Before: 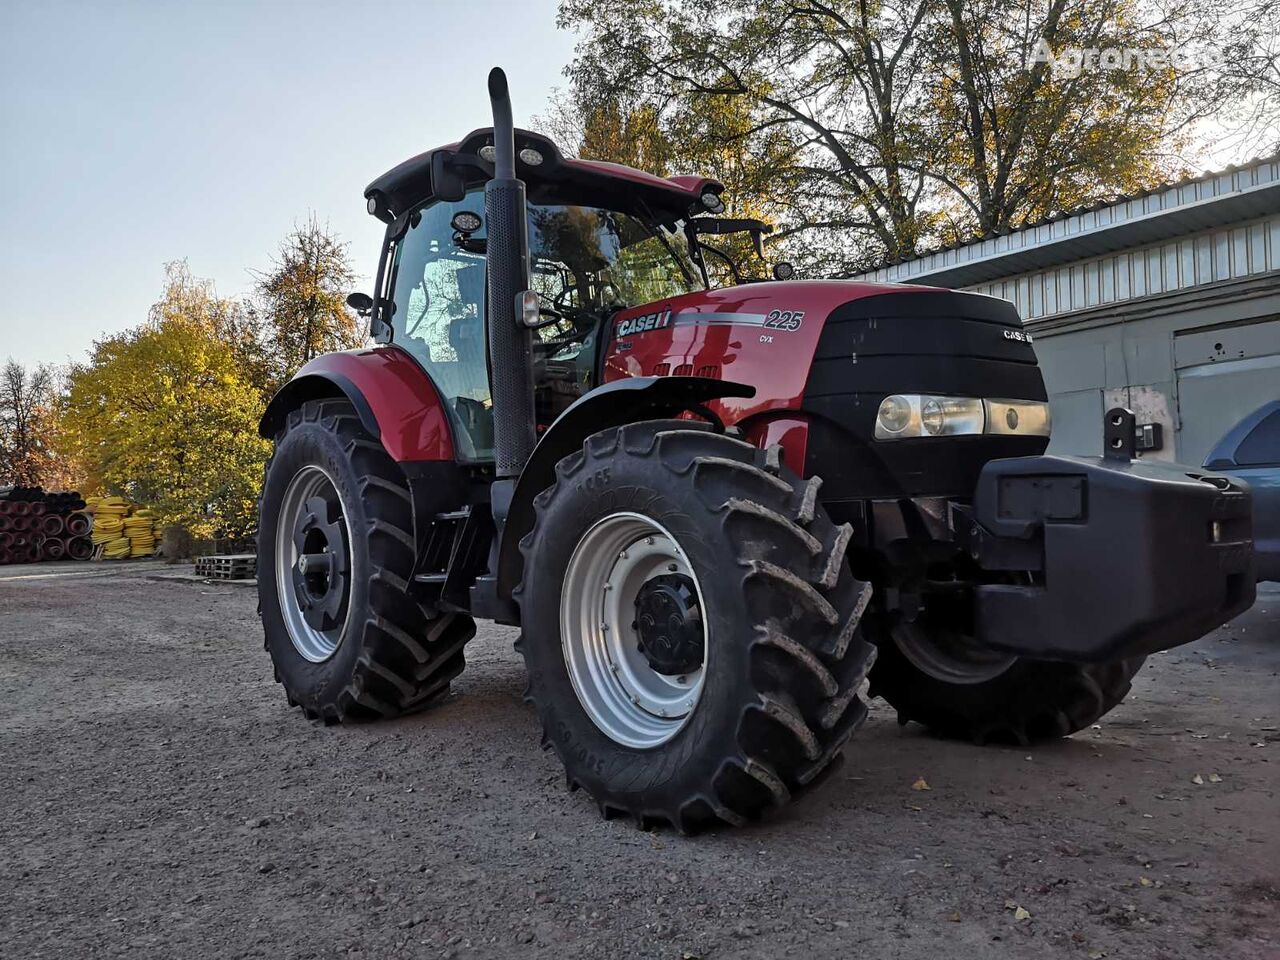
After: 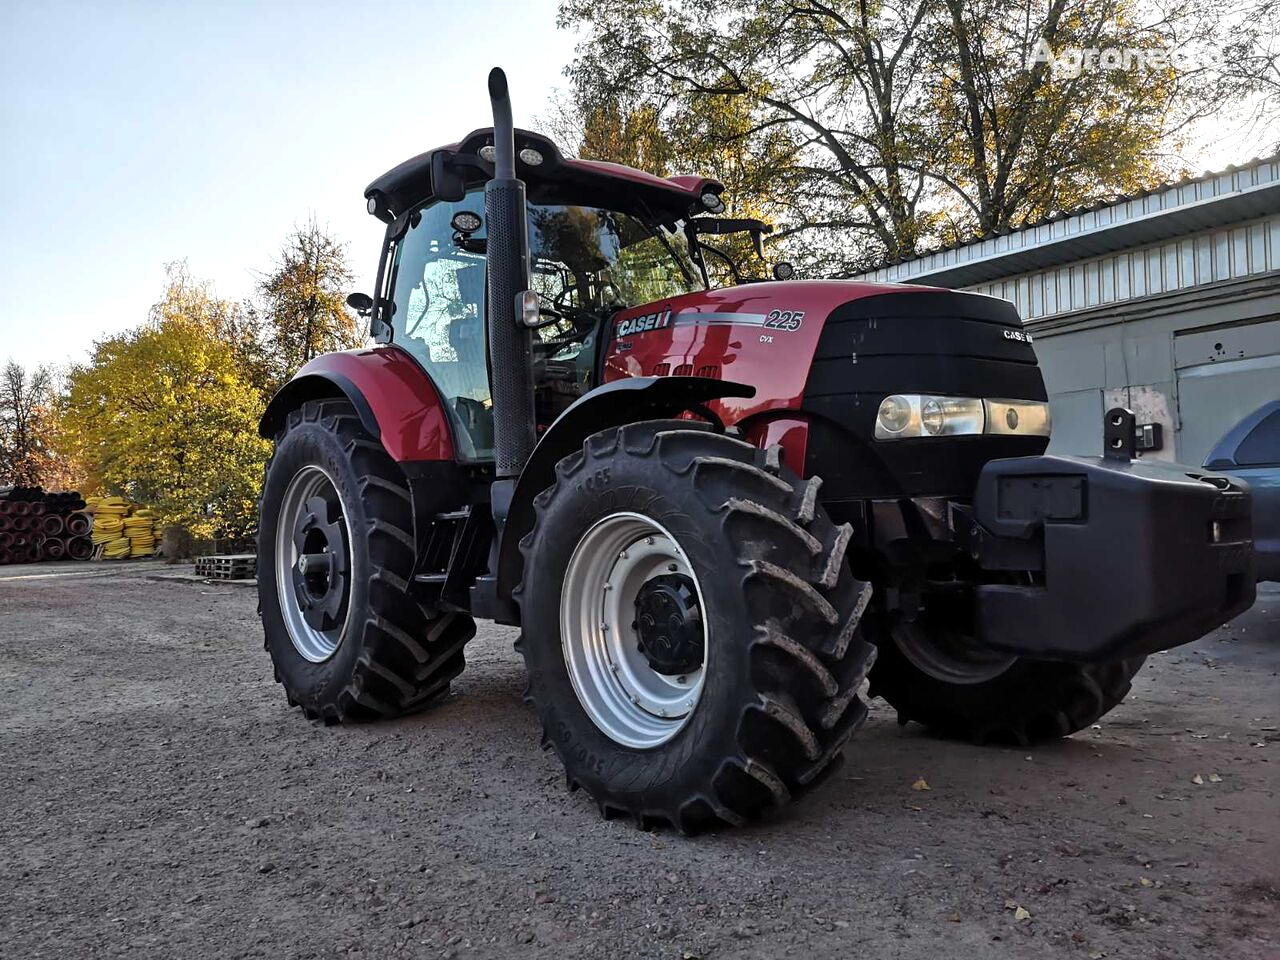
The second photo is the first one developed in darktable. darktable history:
tone equalizer: -8 EV -0.388 EV, -7 EV -0.402 EV, -6 EV -0.315 EV, -5 EV -0.237 EV, -3 EV 0.219 EV, -2 EV 0.313 EV, -1 EV 0.397 EV, +0 EV 0.413 EV, mask exposure compensation -0.486 EV
